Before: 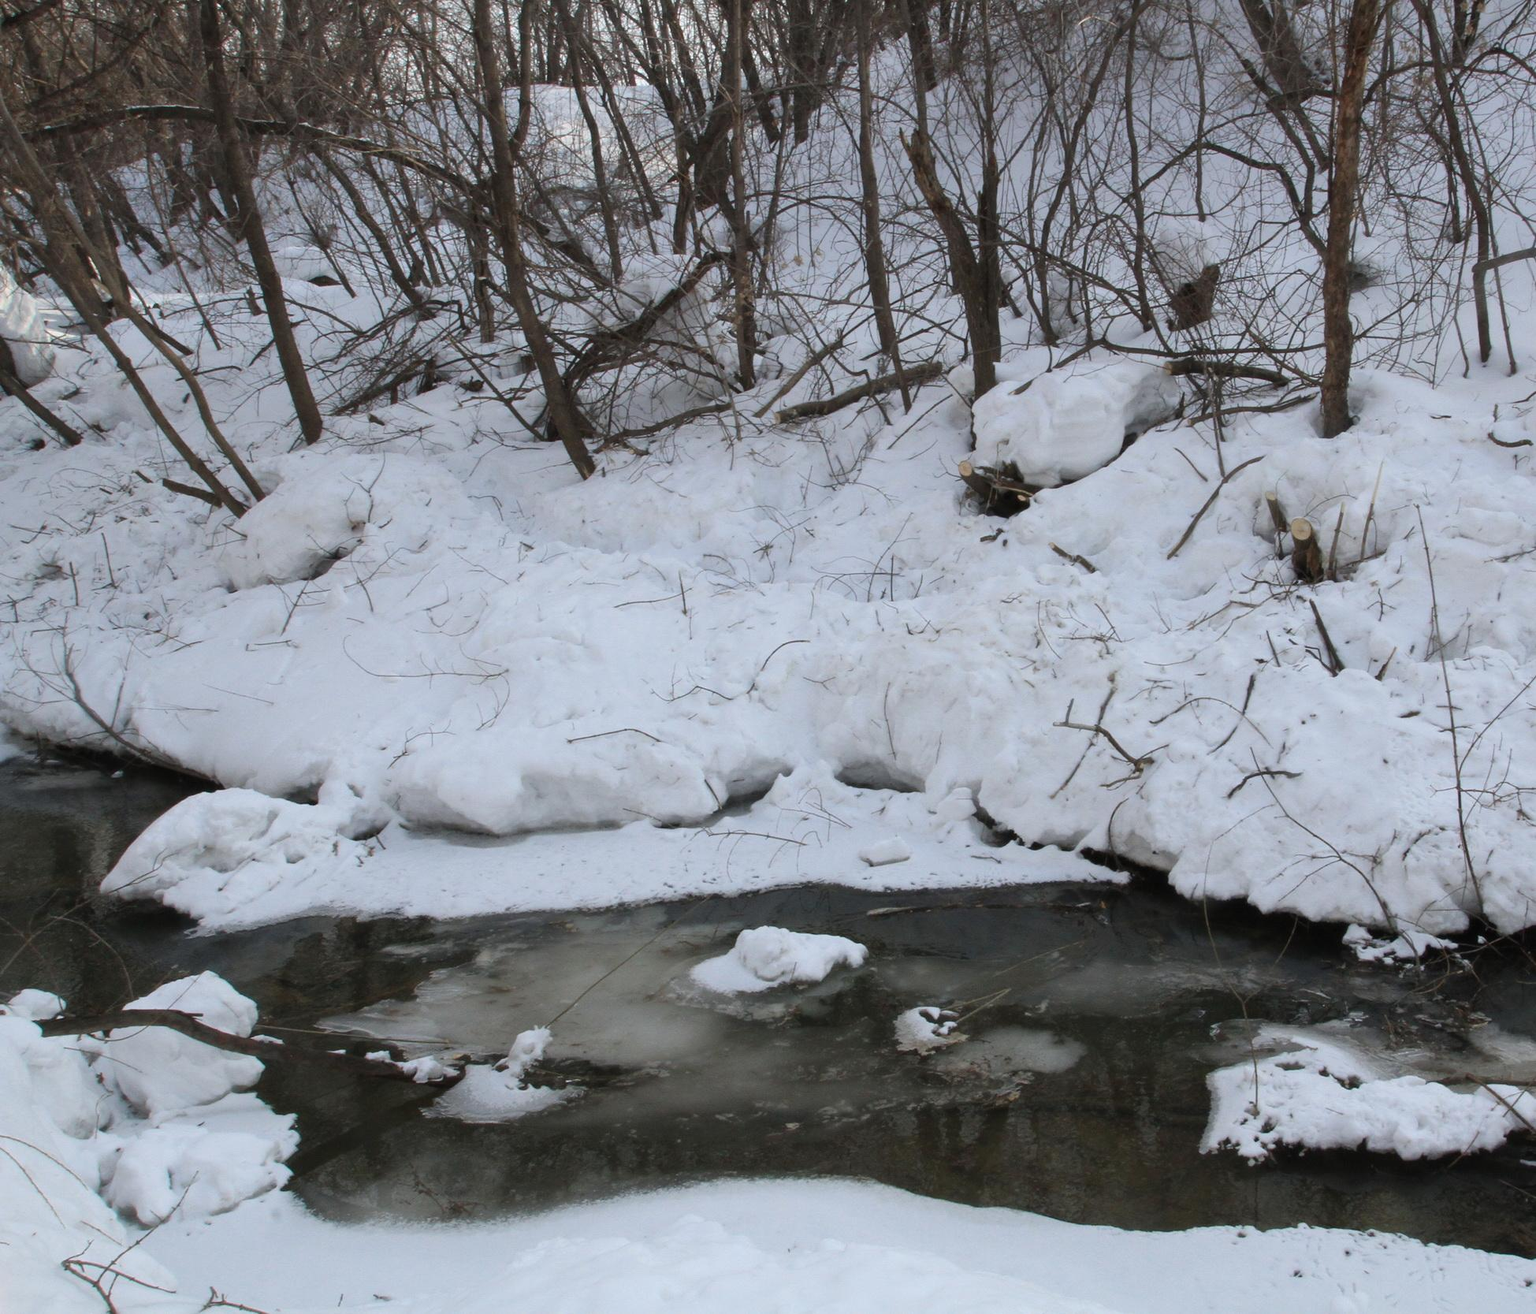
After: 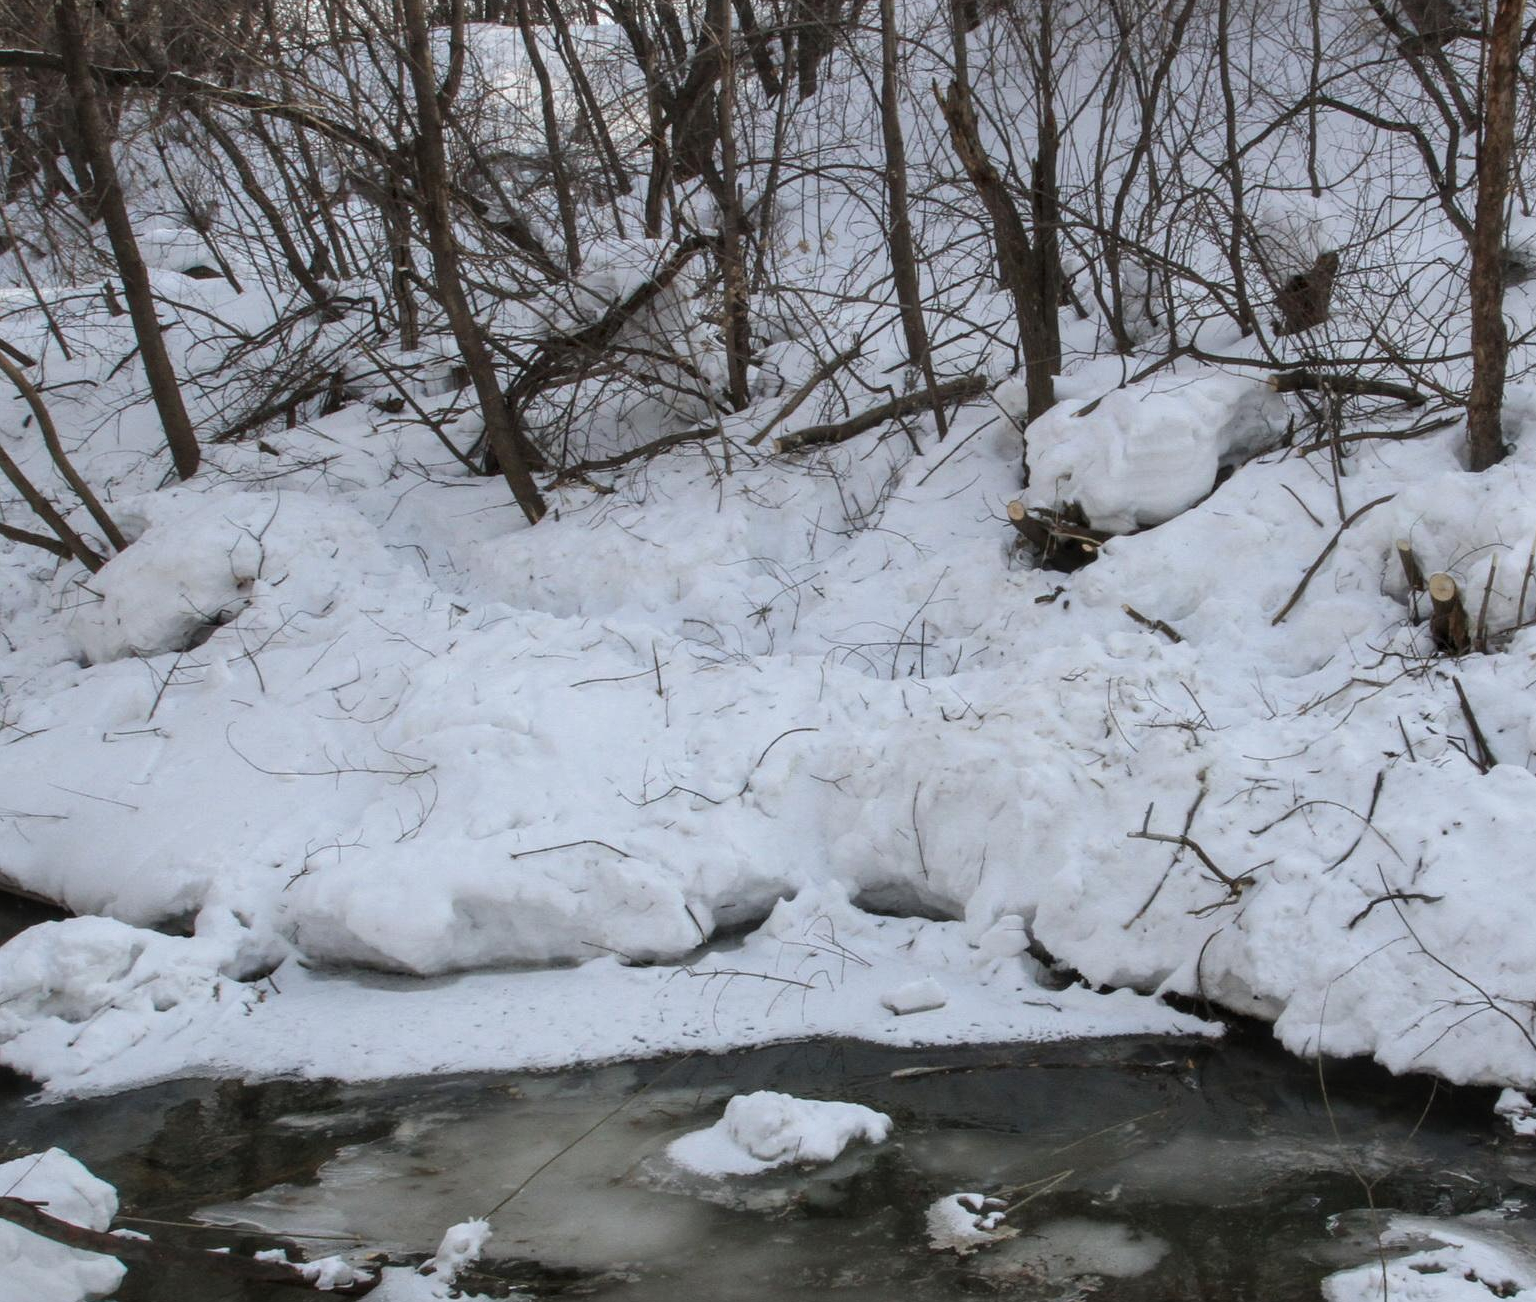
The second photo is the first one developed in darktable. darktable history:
crop and rotate: left 10.77%, top 5.1%, right 10.41%, bottom 16.76%
local contrast: on, module defaults
